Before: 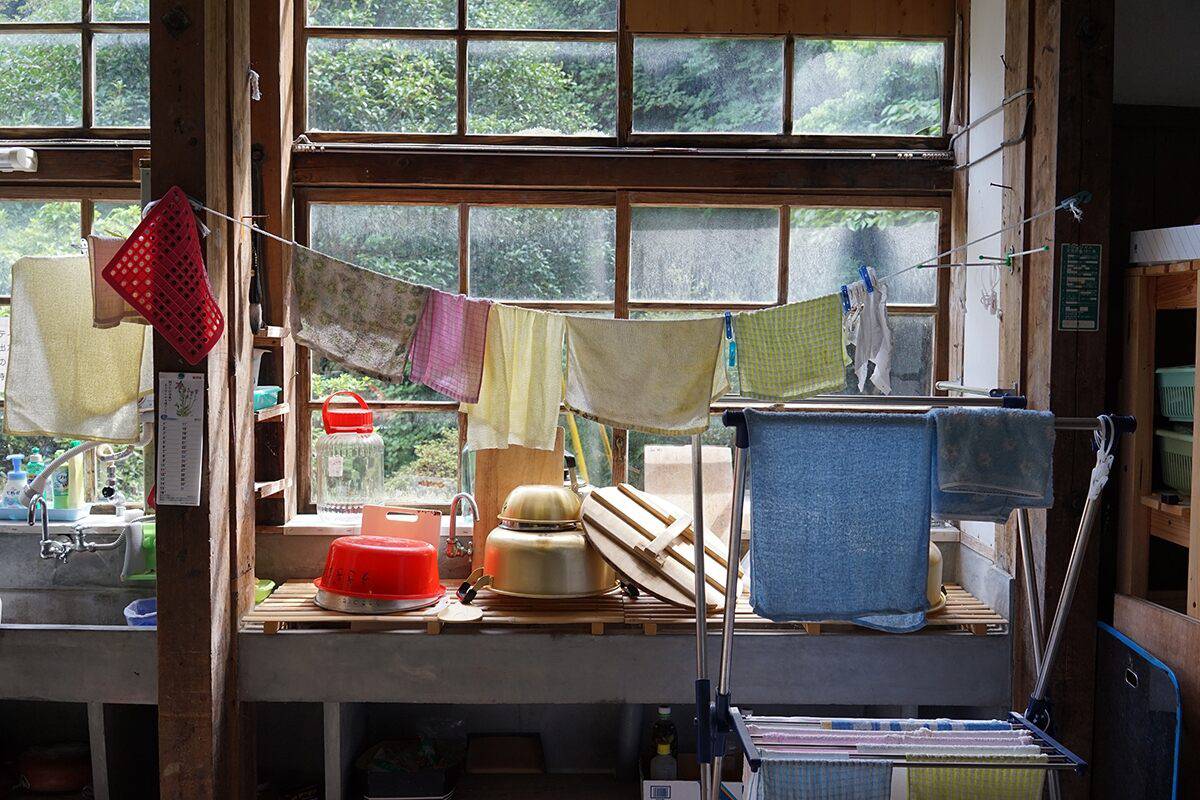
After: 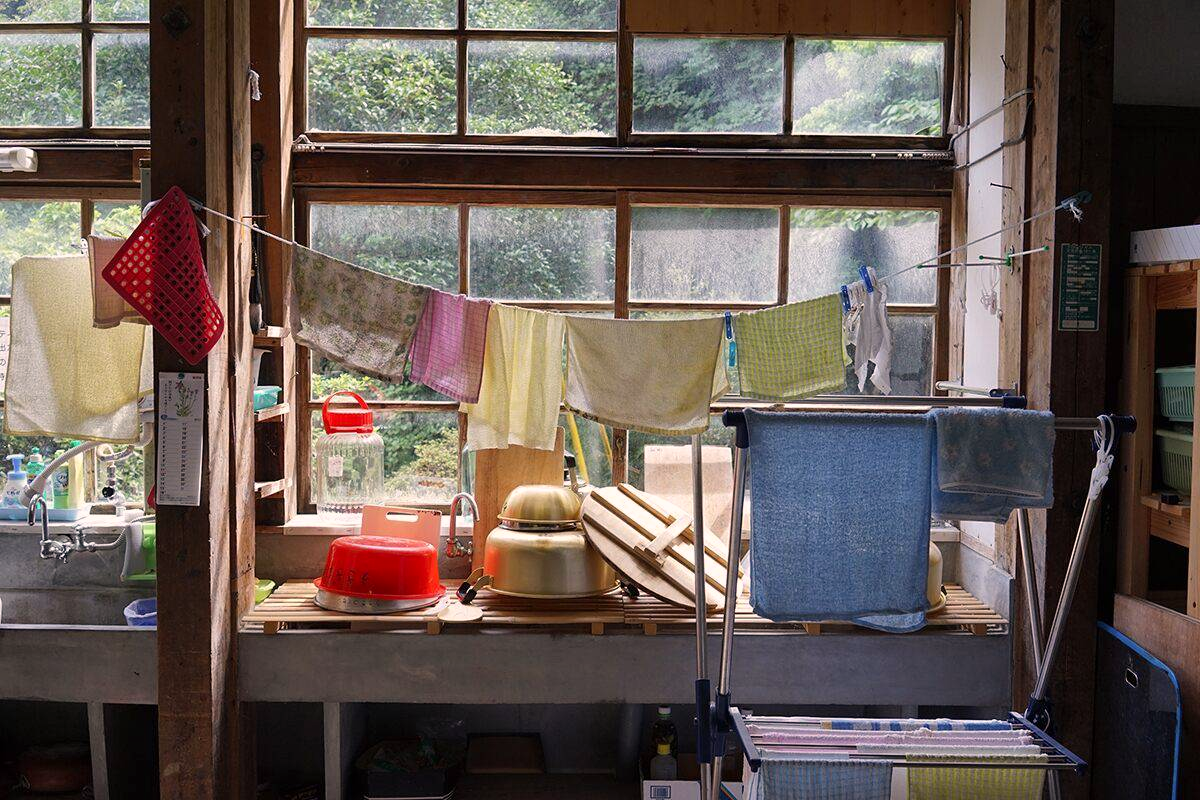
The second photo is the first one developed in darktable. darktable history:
color correction: highlights a* 5.81, highlights b* 4.84
shadows and highlights: radius 108.52, shadows 23.73, highlights -59.32, low approximation 0.01, soften with gaussian
